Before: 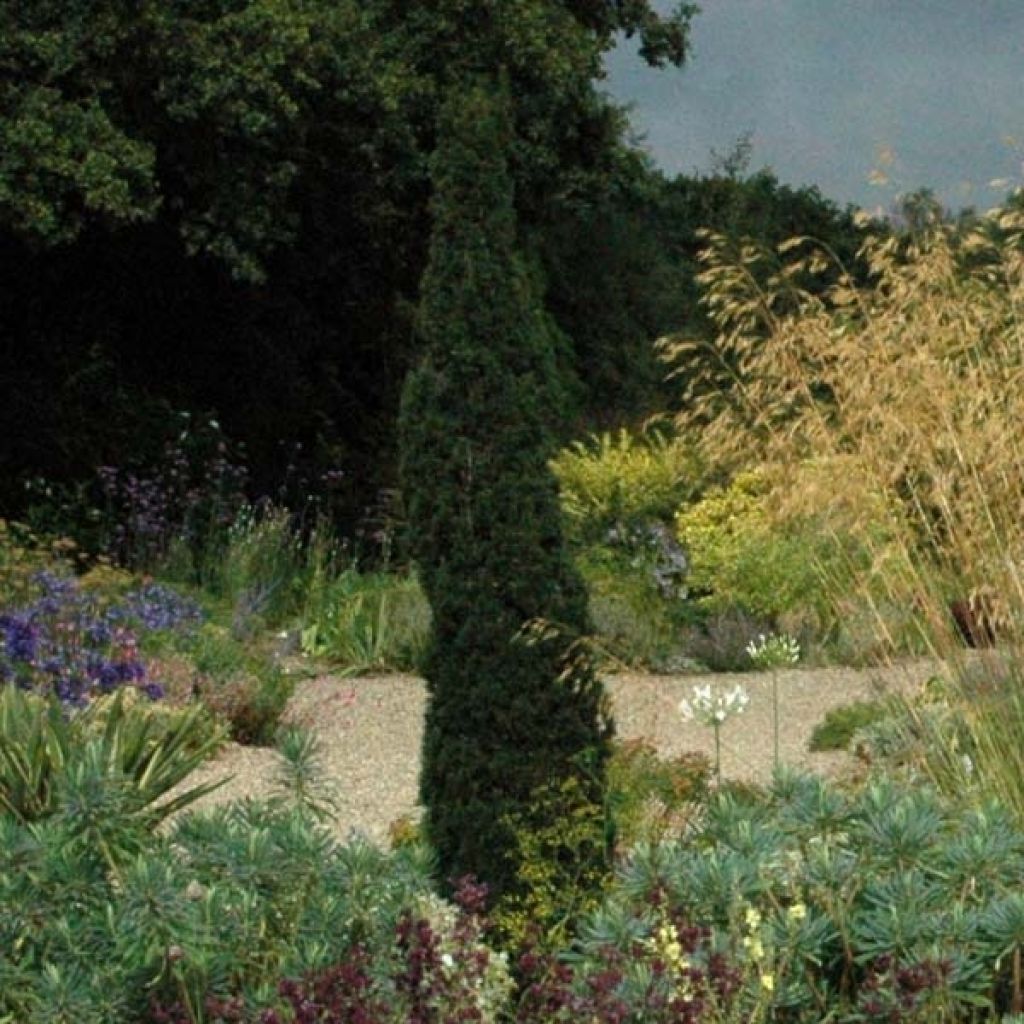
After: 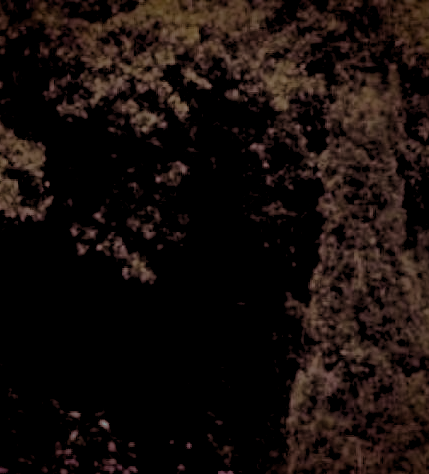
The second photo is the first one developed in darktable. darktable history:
tone equalizer: on, module defaults
shadows and highlights: on, module defaults
exposure: exposure 0.081 EV, compensate highlight preservation false
vignetting: fall-off start 88.53%, fall-off radius 44.2%, saturation 0.376, width/height ratio 1.161
split-toning: on, module defaults
levels: levels [0.073, 0.497, 0.972]
crop and rotate: left 10.817%, top 0.062%, right 47.194%, bottom 53.626%
white balance: red 0.925, blue 1.046
